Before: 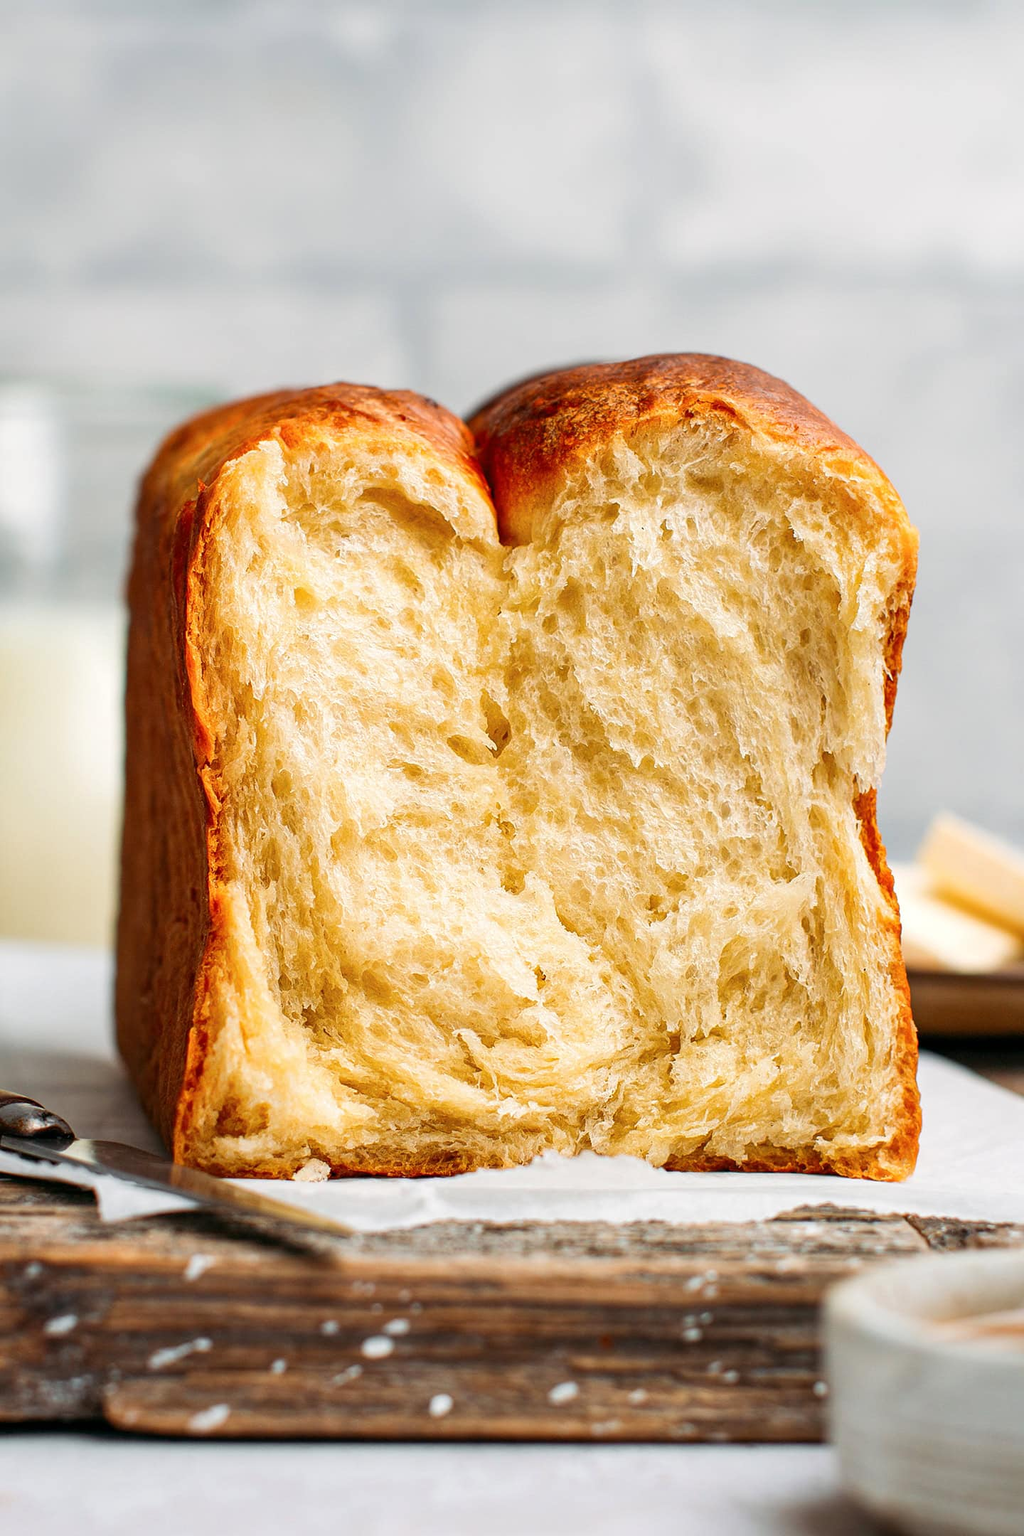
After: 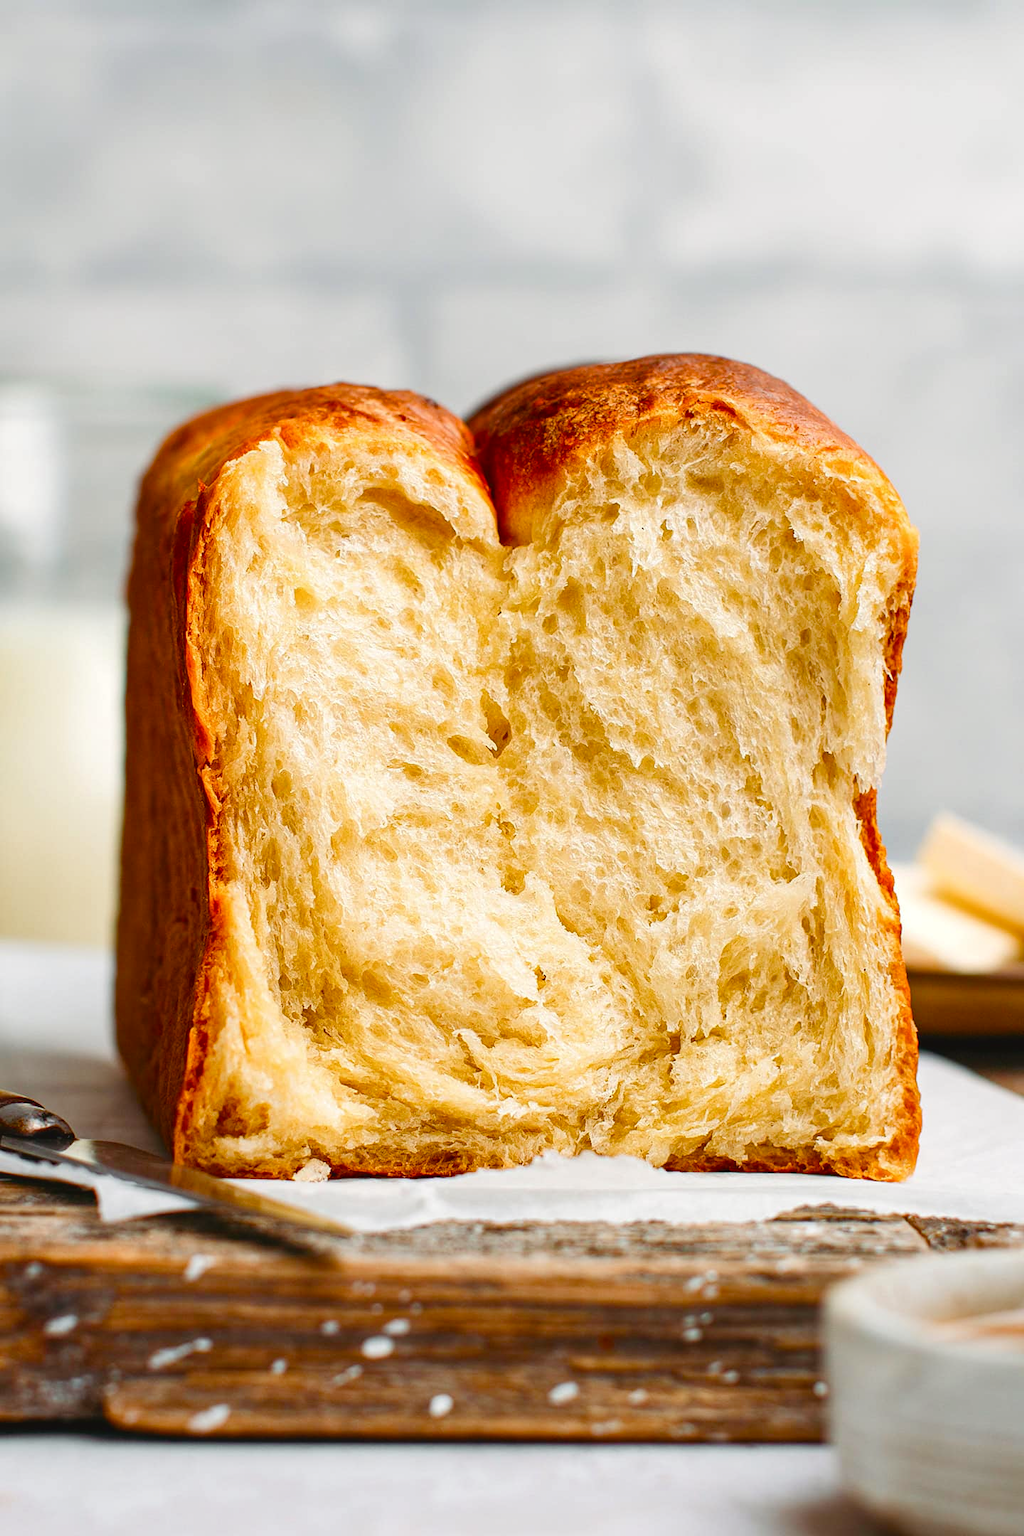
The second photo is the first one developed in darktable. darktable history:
color balance rgb: shadows lift › chroma 1.039%, shadows lift › hue 31.13°, power › chroma 0.258%, power › hue 62.11°, global offset › luminance 0.47%, perceptual saturation grading › global saturation 45.746%, perceptual saturation grading › highlights -50.314%, perceptual saturation grading › shadows 30.112%
